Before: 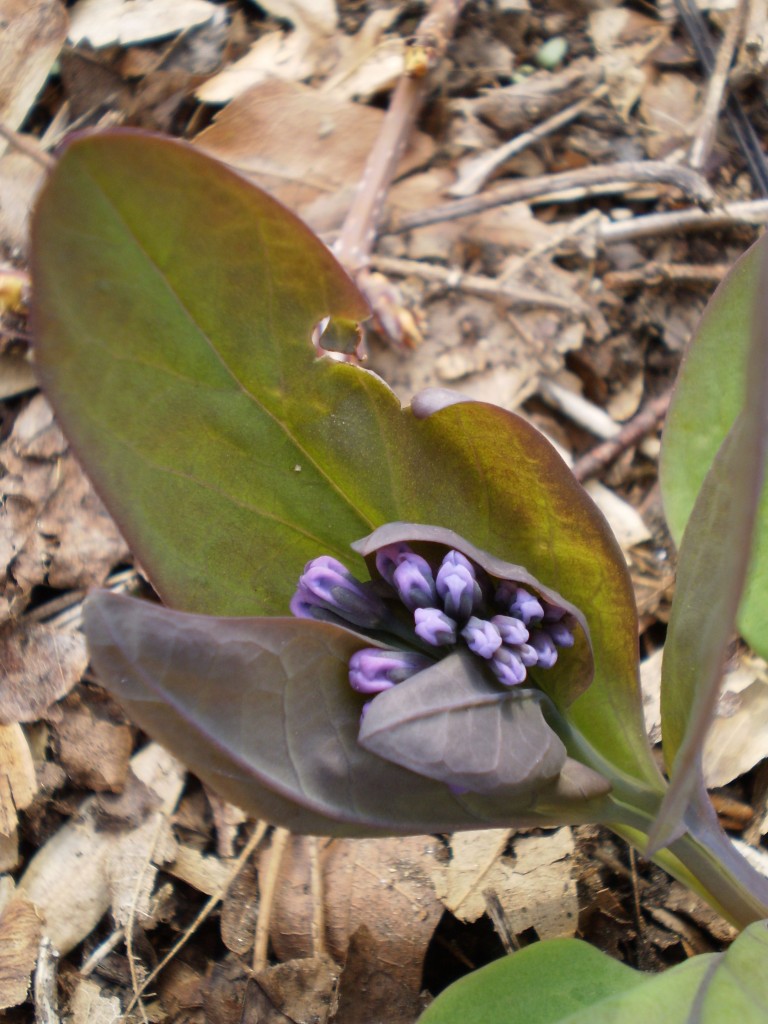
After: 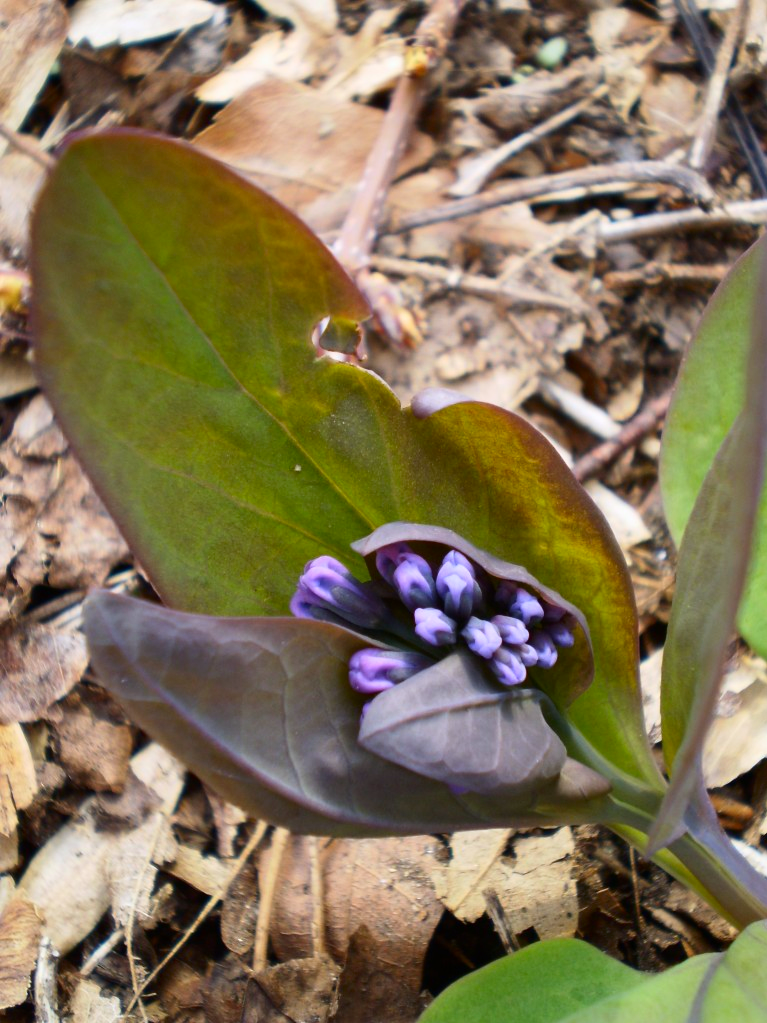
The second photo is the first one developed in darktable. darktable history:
white balance: red 0.976, blue 1.04
contrast brightness saturation: contrast 0.16, saturation 0.32
